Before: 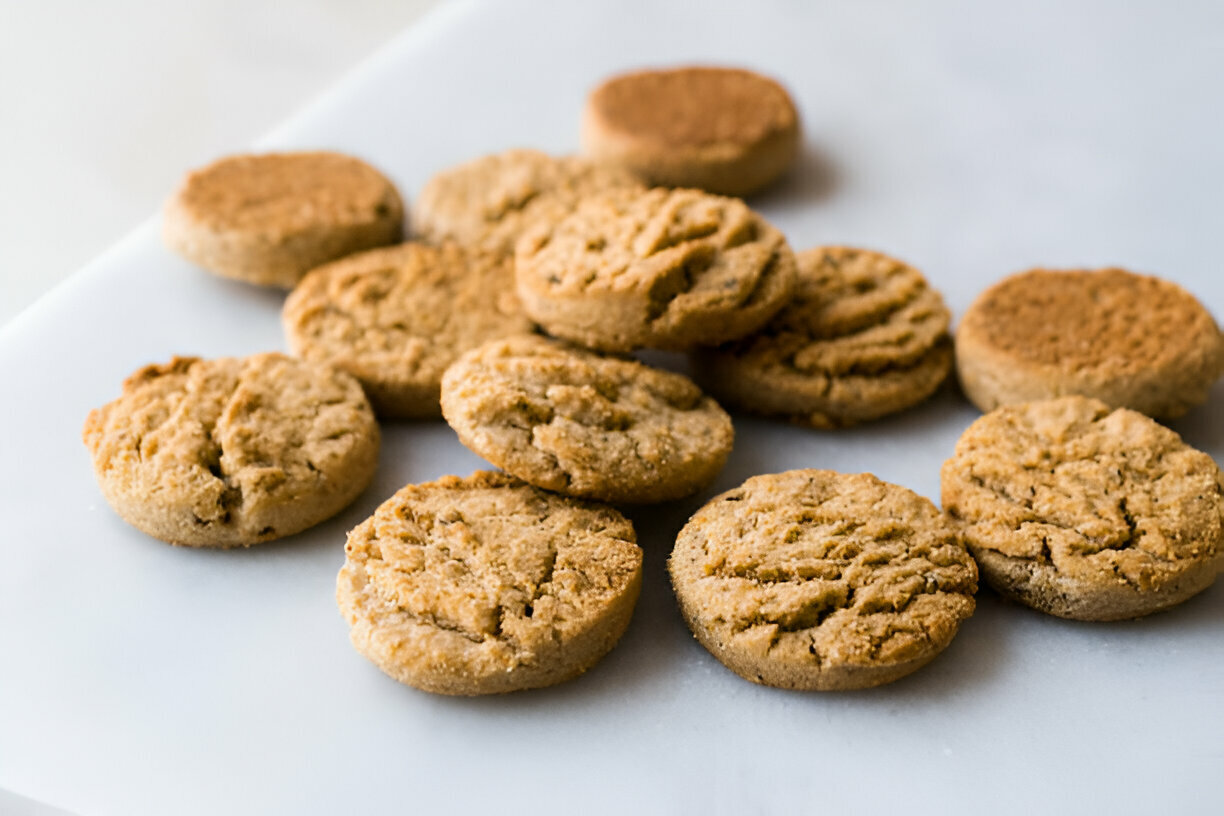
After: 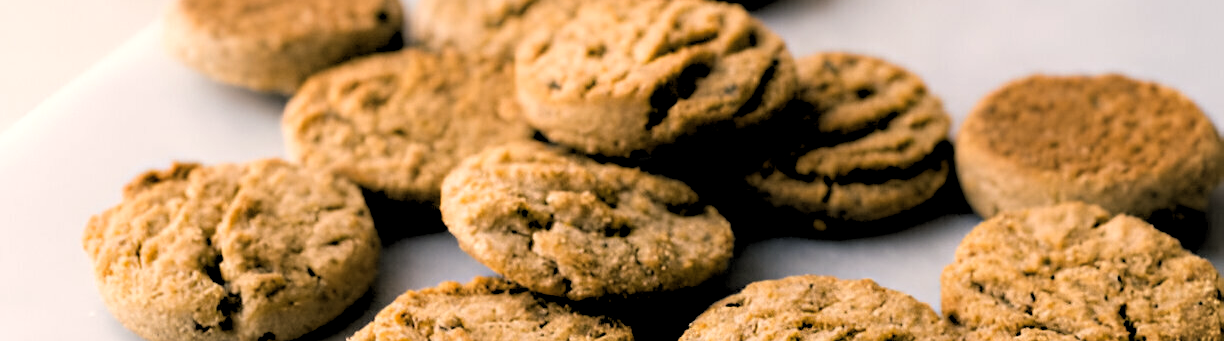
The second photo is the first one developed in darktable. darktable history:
rgb levels: levels [[0.034, 0.472, 0.904], [0, 0.5, 1], [0, 0.5, 1]]
crop and rotate: top 23.84%, bottom 34.294%
white balance: red 0.988, blue 1.017
color balance rgb: shadows lift › chroma 5.41%, shadows lift › hue 240°, highlights gain › chroma 3.74%, highlights gain › hue 60°, saturation formula JzAzBz (2021)
